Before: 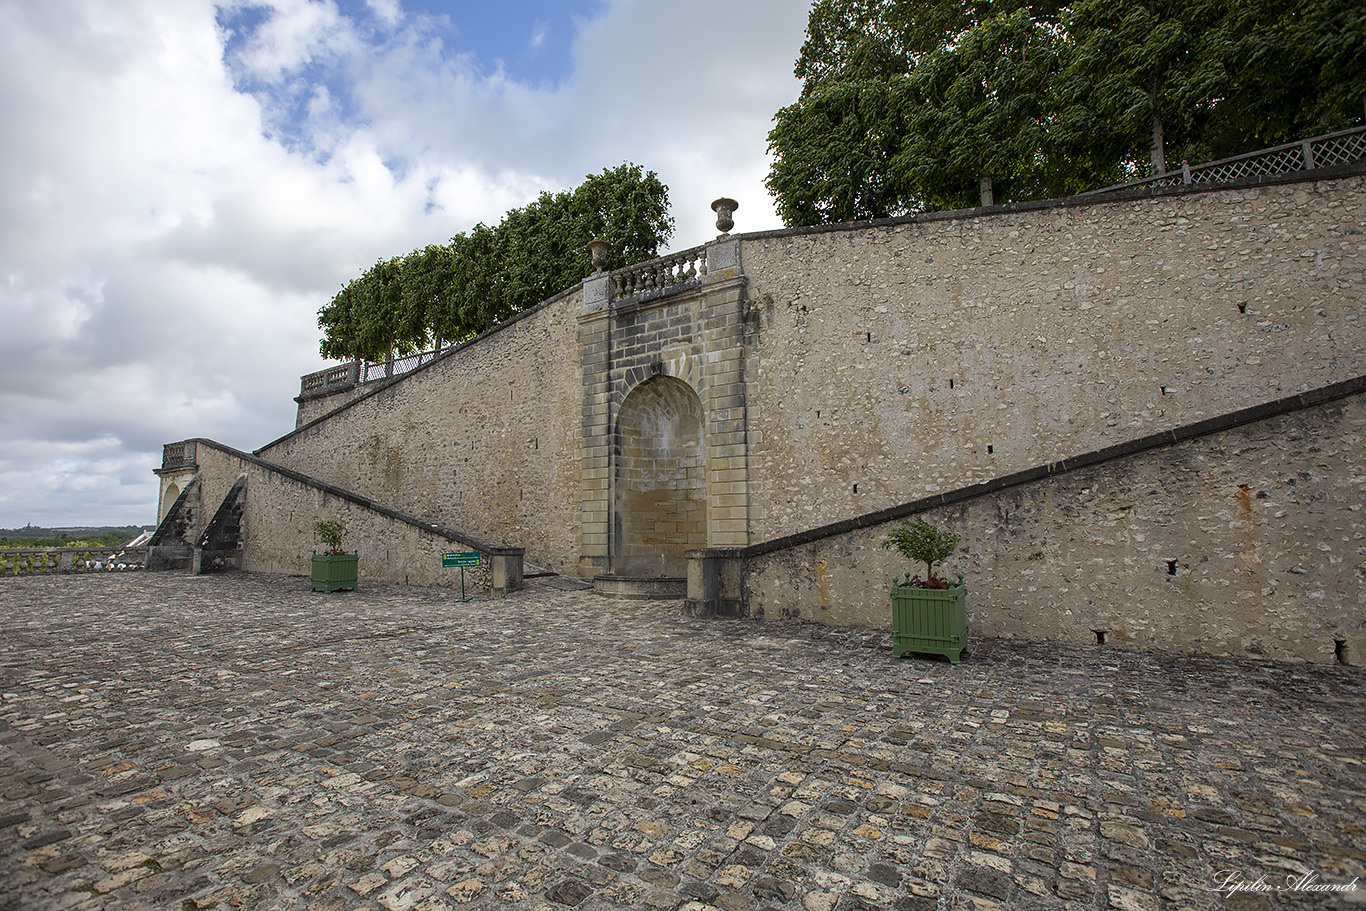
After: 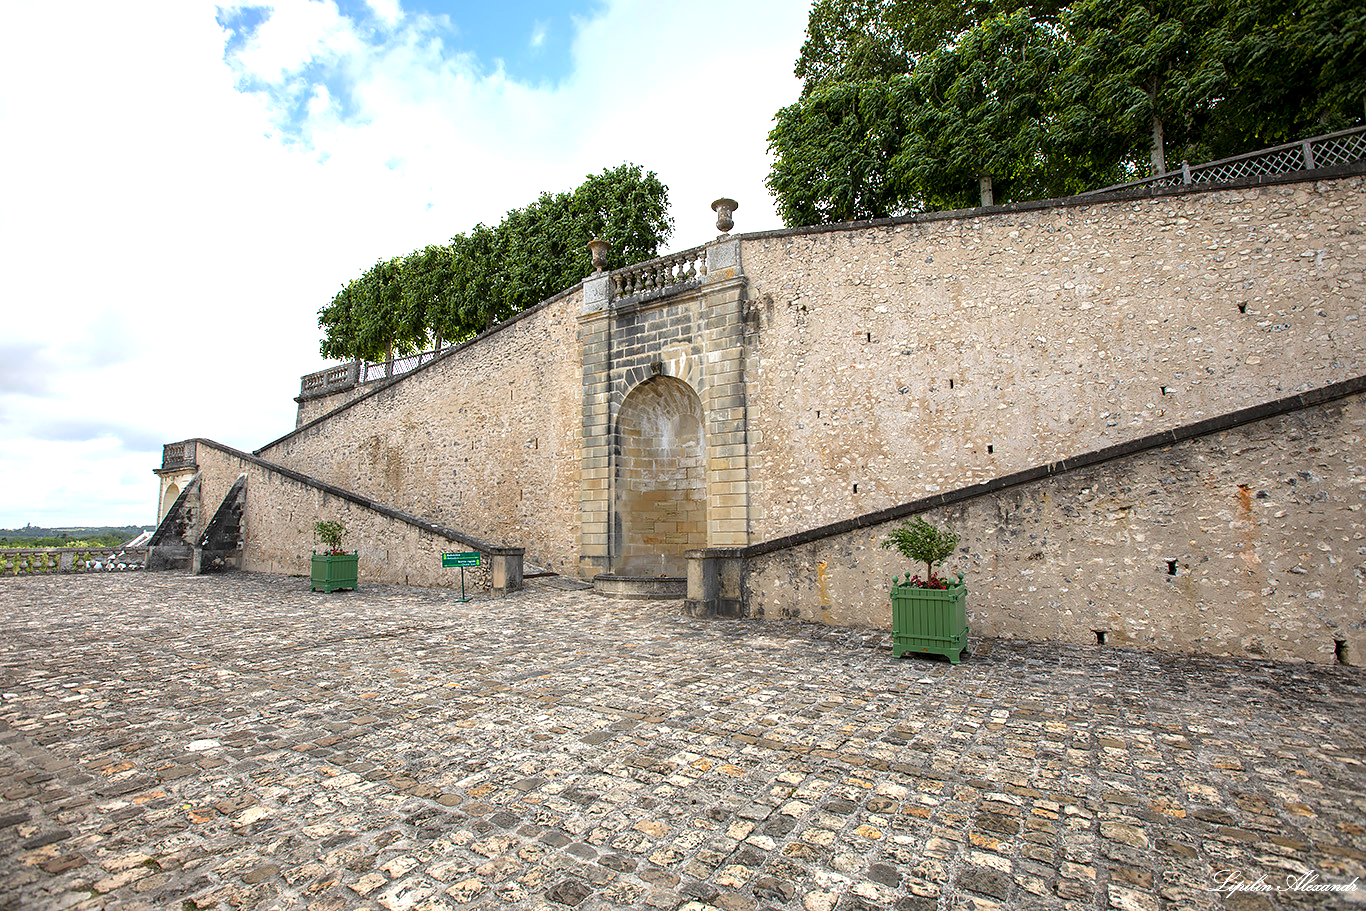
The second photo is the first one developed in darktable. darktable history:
exposure: exposure 1.06 EV, compensate highlight preservation false
